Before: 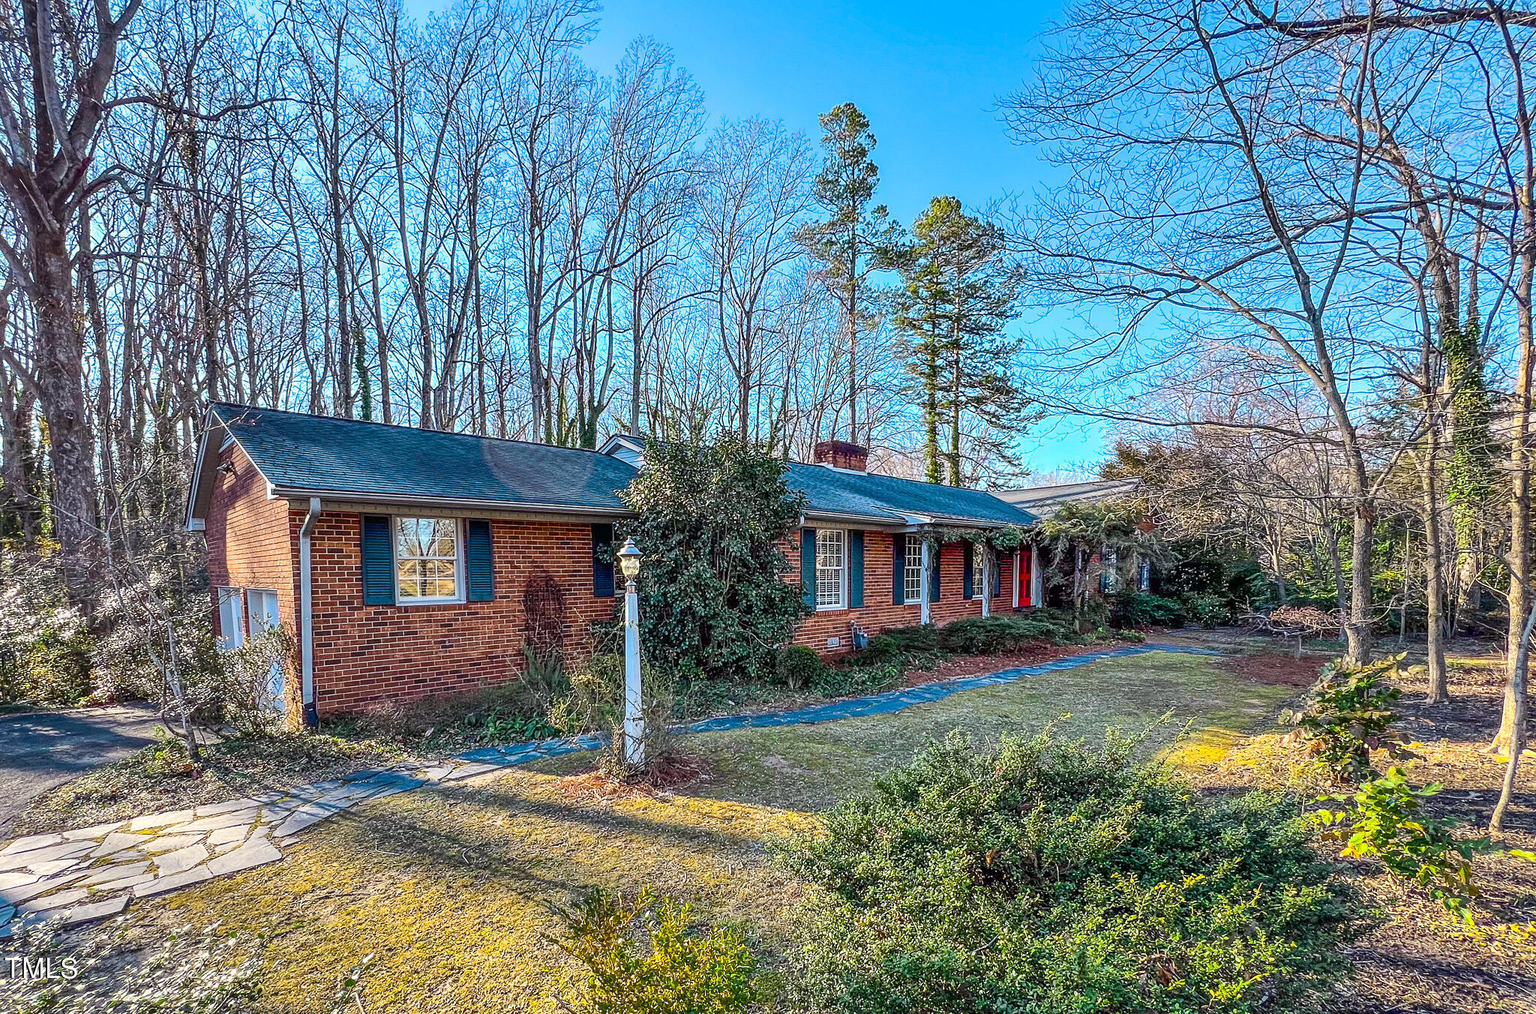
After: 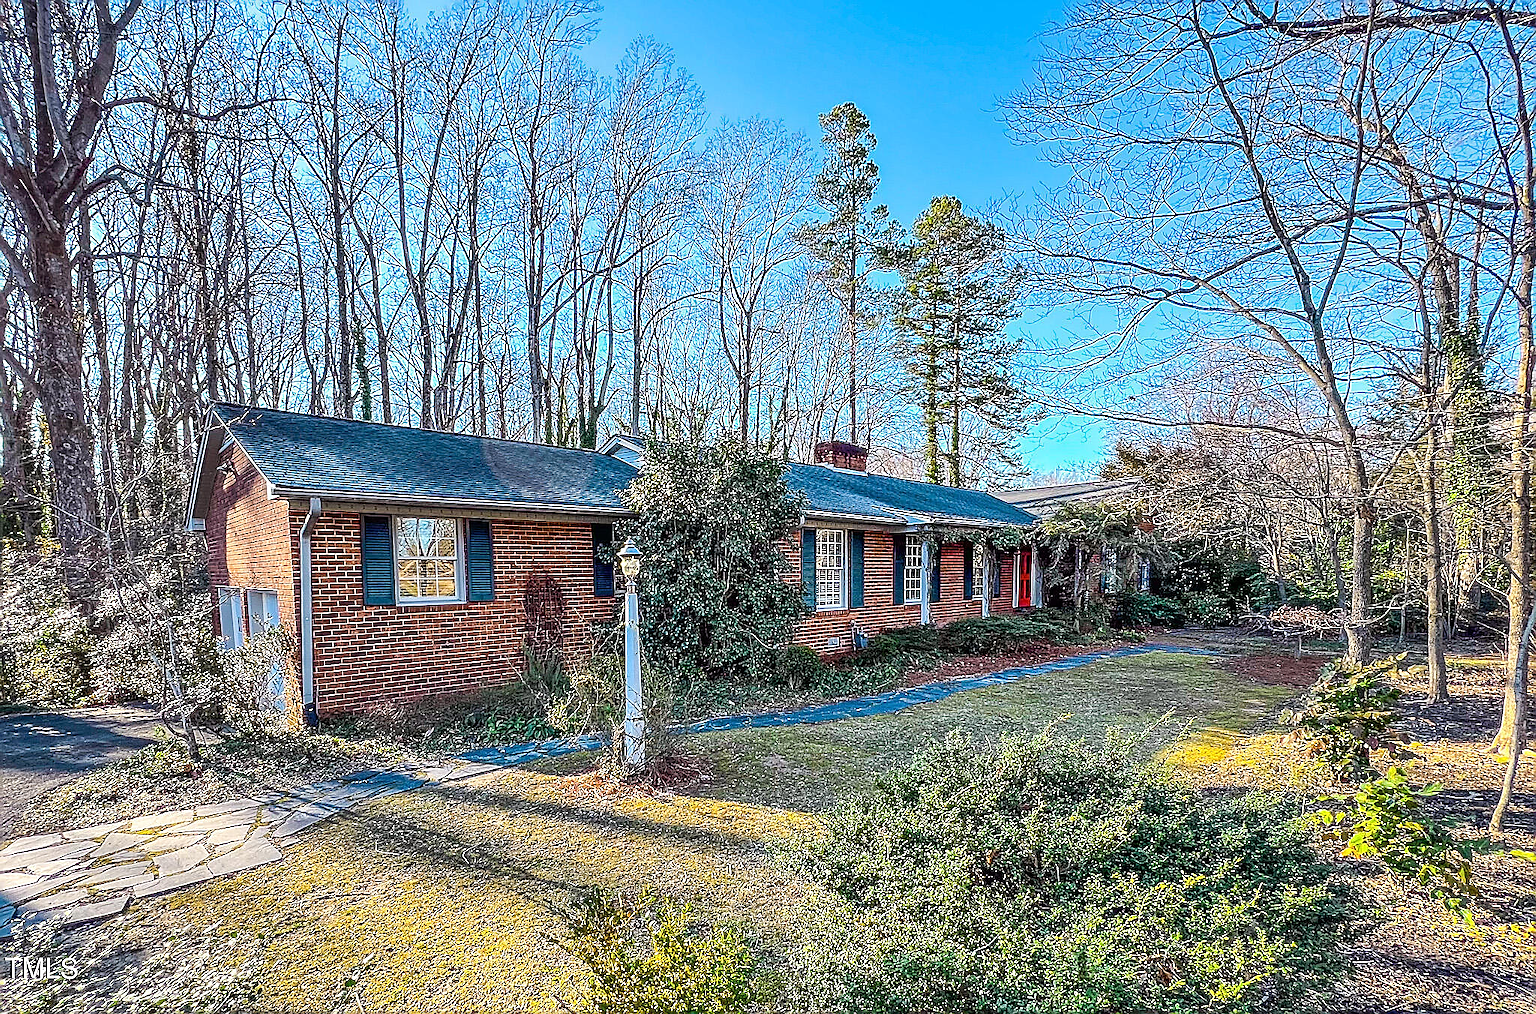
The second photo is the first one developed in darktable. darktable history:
sharpen: radius 1.367, amount 1.26, threshold 0.76
